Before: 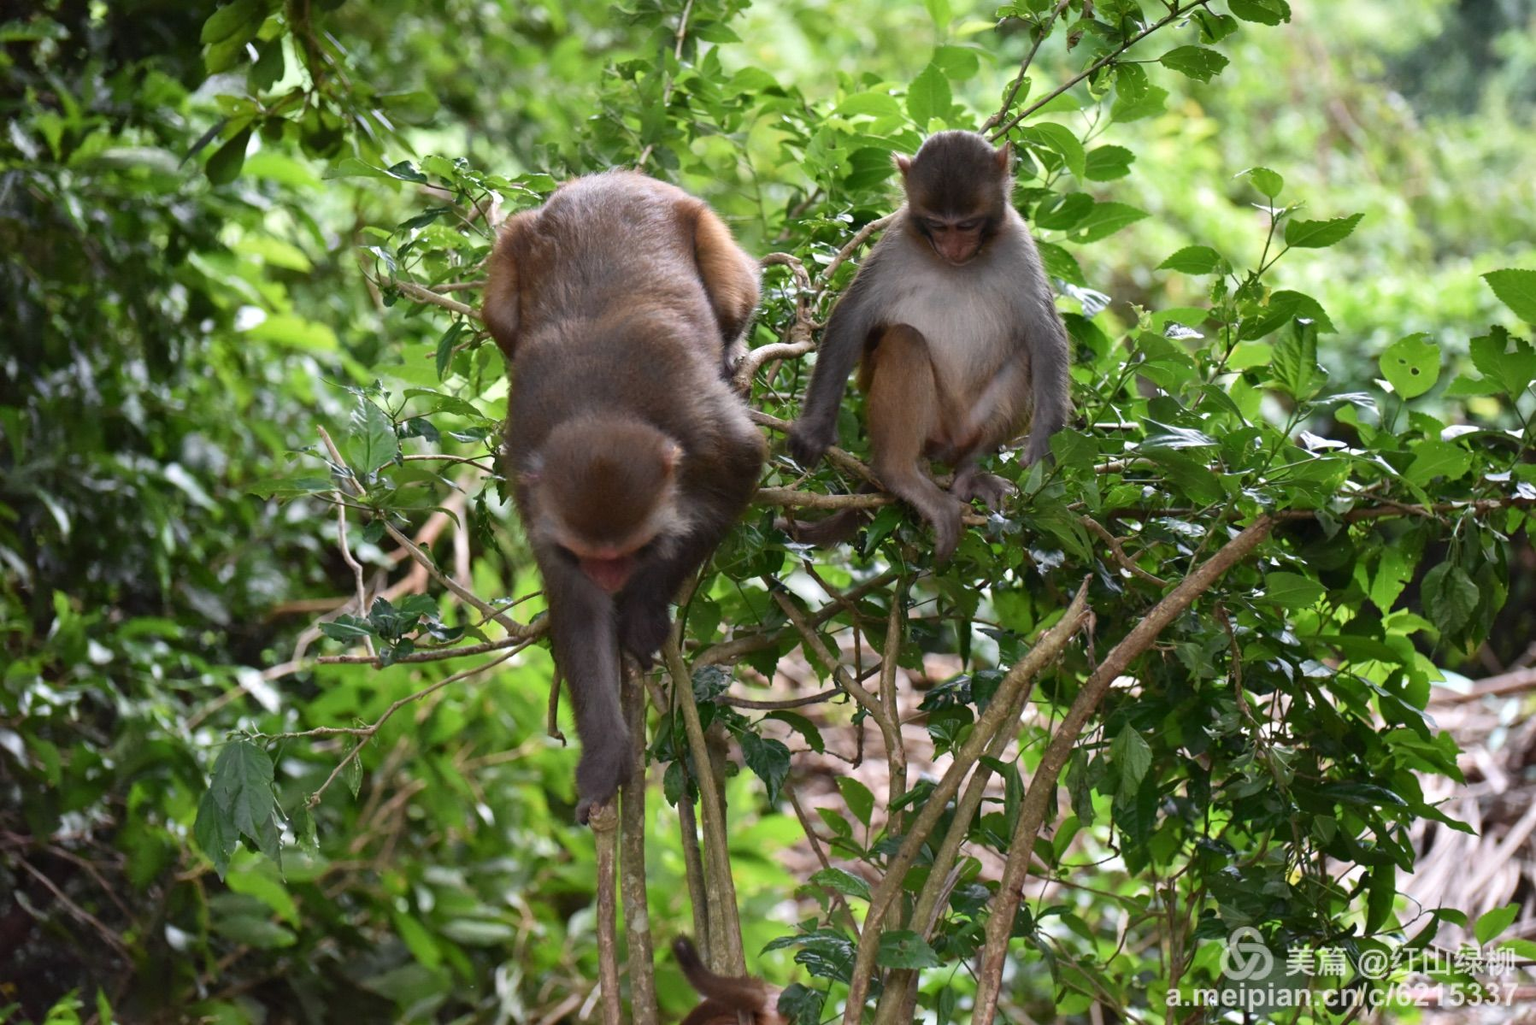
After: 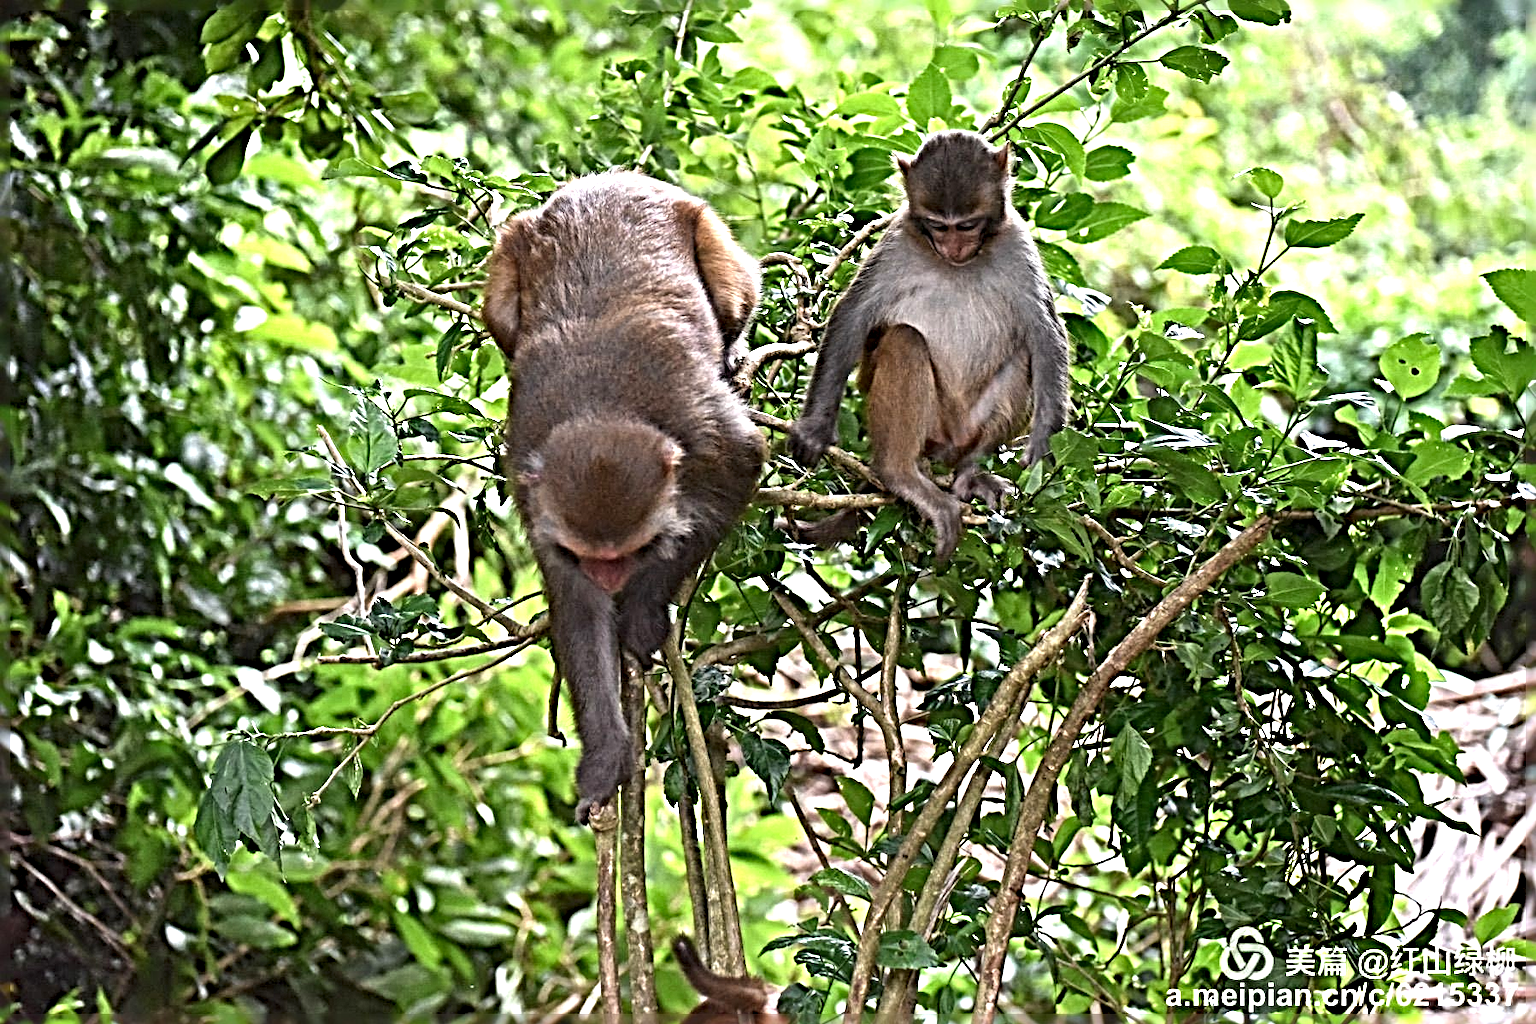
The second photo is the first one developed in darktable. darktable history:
exposure: black level correction 0, exposure 0.7 EV, compensate exposure bias true, compensate highlight preservation false
sharpen: radius 6.3, amount 1.8, threshold 0
